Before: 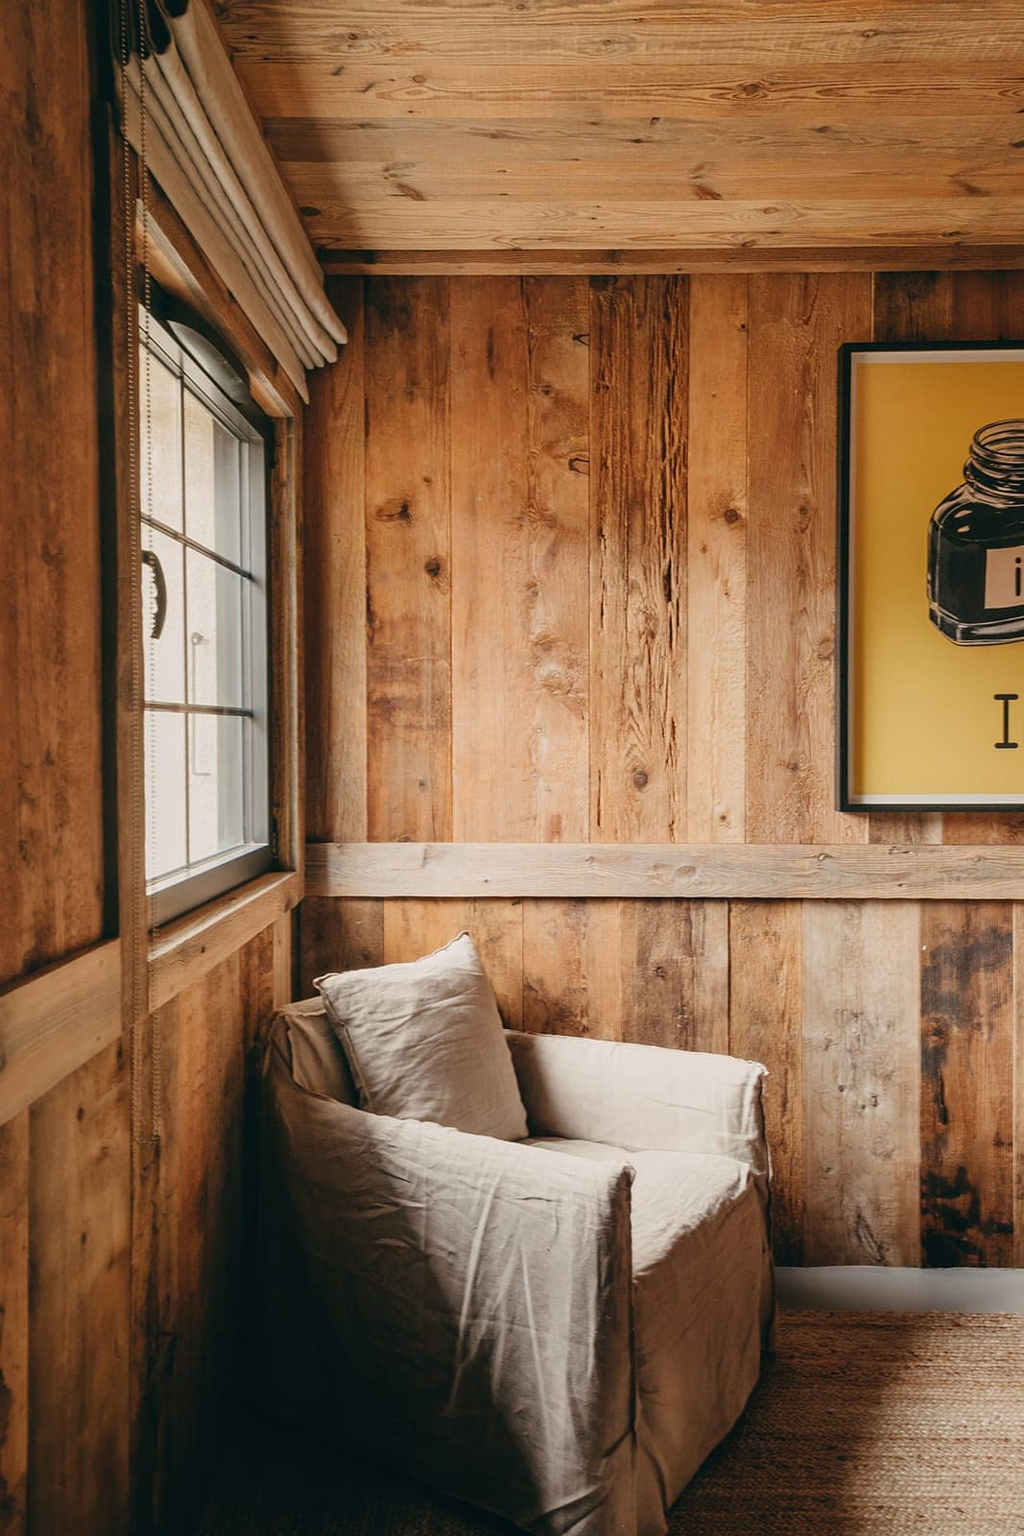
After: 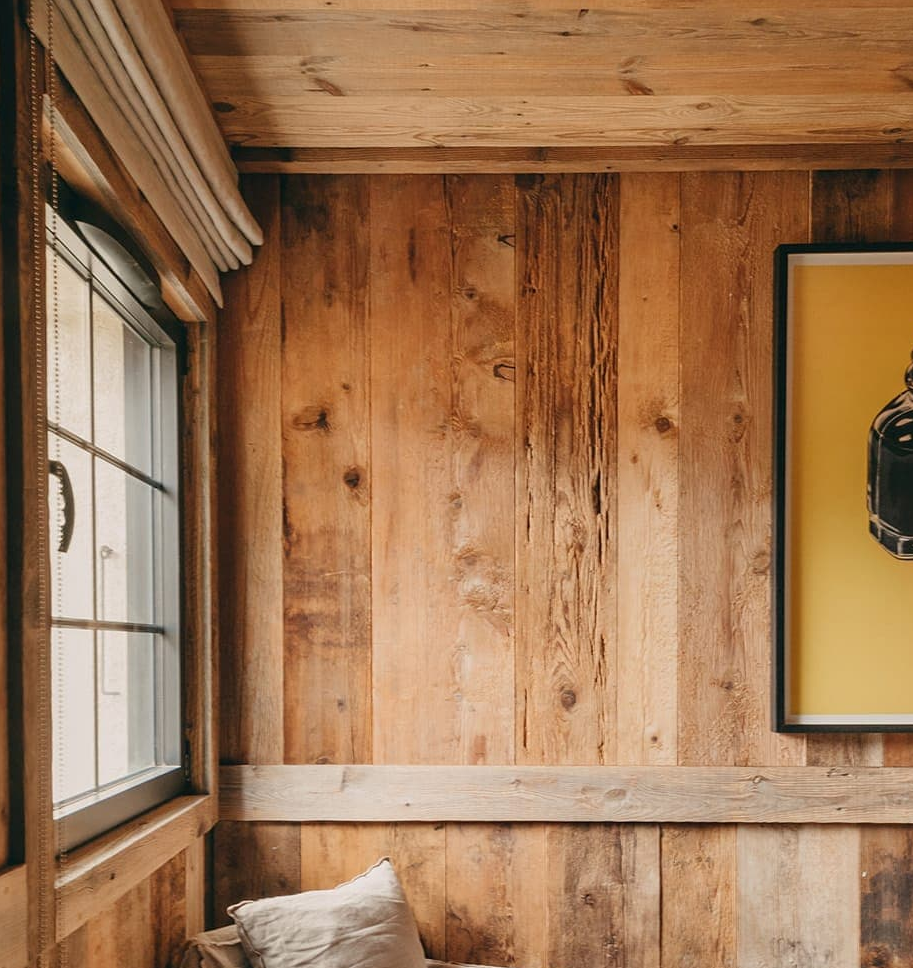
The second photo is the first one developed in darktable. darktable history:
crop and rotate: left 9.354%, top 7.083%, right 5.025%, bottom 32.415%
